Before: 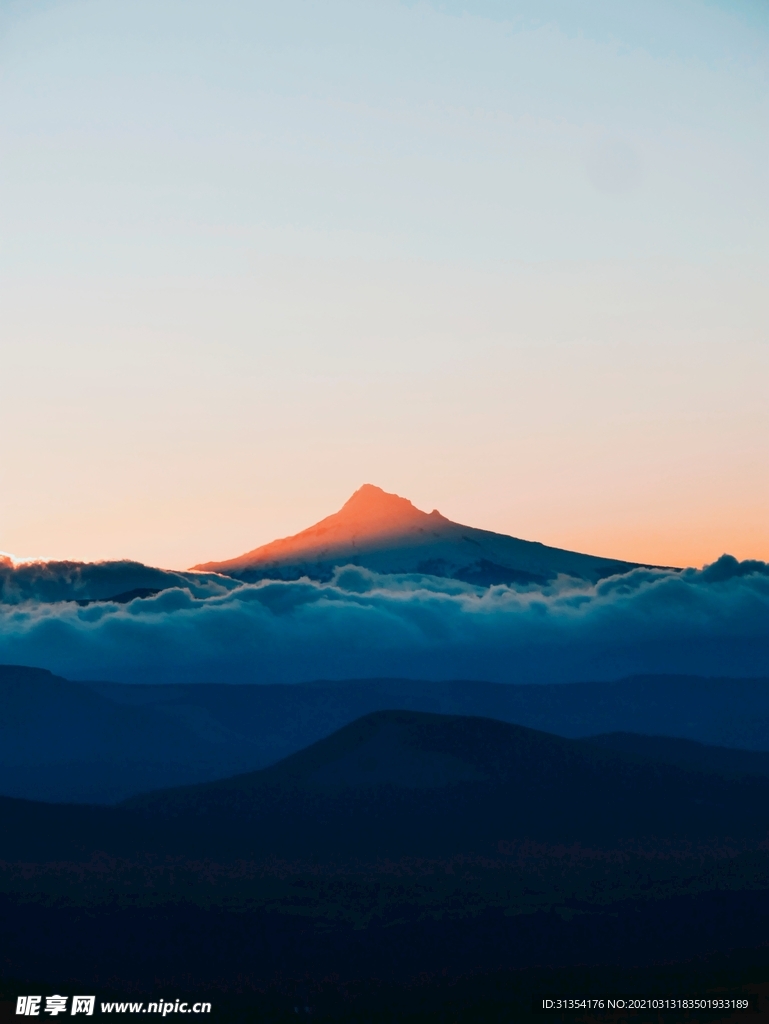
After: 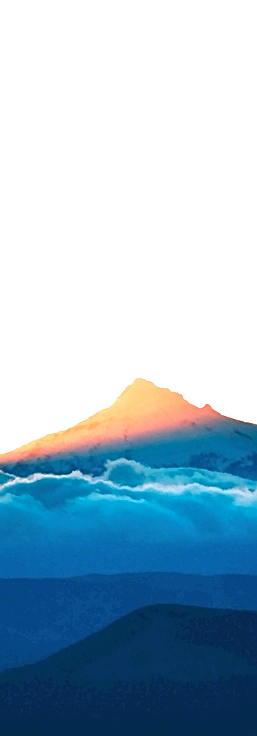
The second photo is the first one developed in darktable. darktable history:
color correction: highlights b* -0.011, saturation 0.991
crop and rotate: left 29.756%, top 10.356%, right 36.748%, bottom 17.708%
exposure: black level correction 0, exposure 1.464 EV, compensate highlight preservation false
velvia: on, module defaults
sharpen: on, module defaults
